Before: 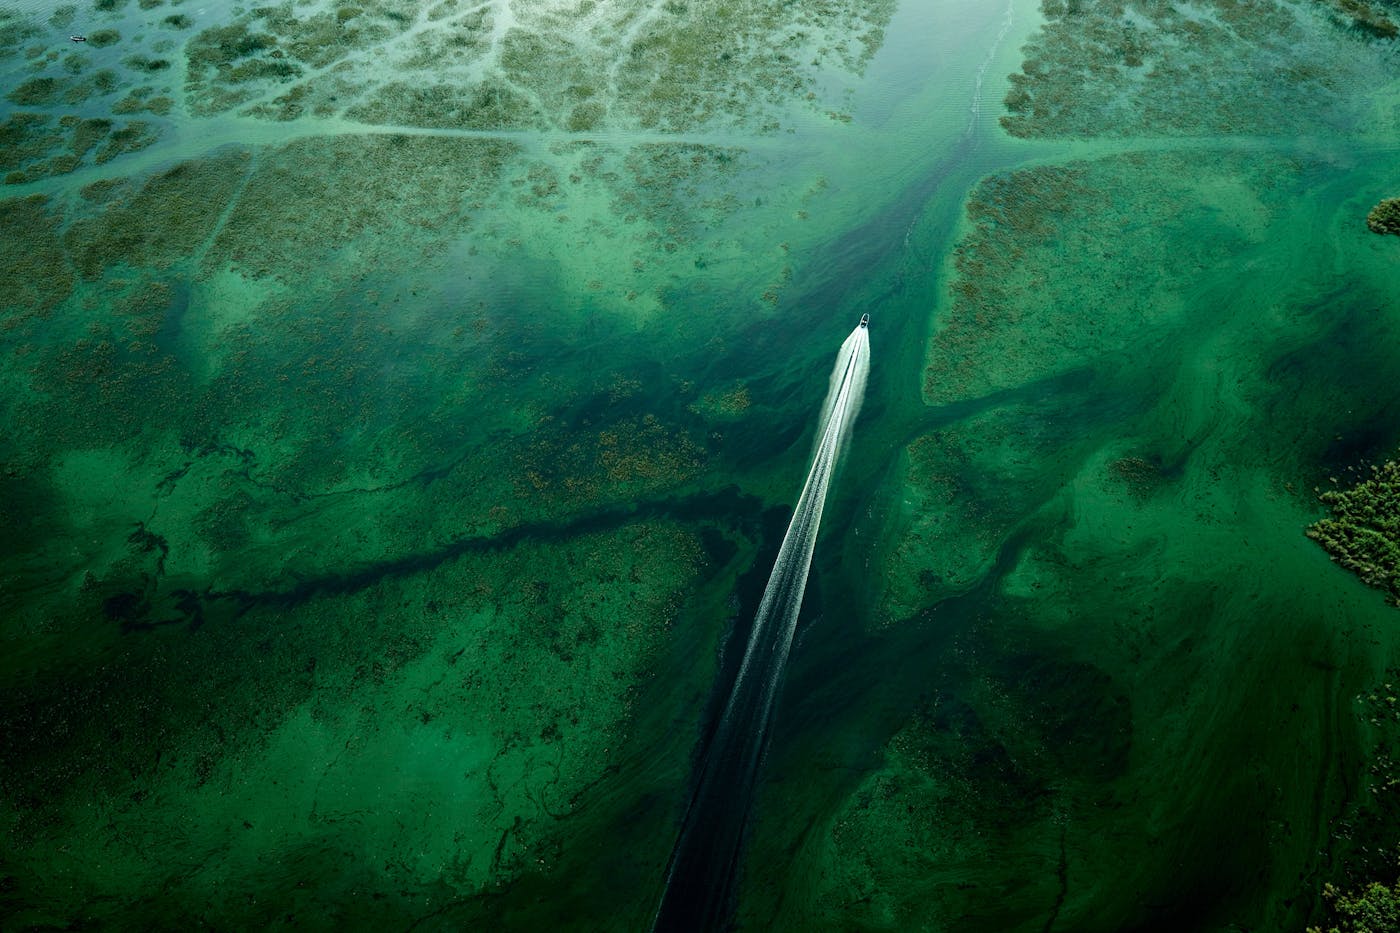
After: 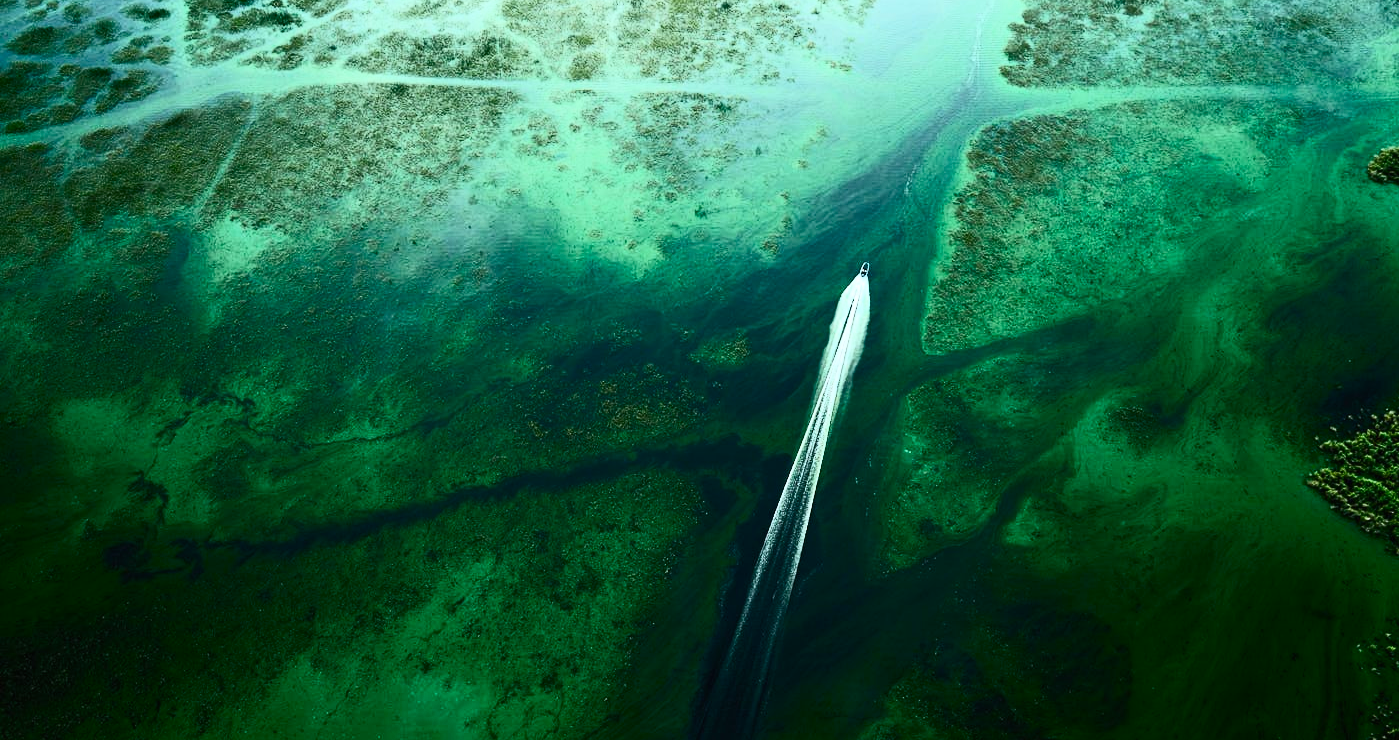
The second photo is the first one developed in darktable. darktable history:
contrast brightness saturation: contrast 0.62, brightness 0.34, saturation 0.14
rotate and perspective: automatic cropping original format, crop left 0, crop top 0
white balance: red 0.983, blue 1.036
crop and rotate: top 5.667%, bottom 14.937%
vibrance: vibrance 75%
